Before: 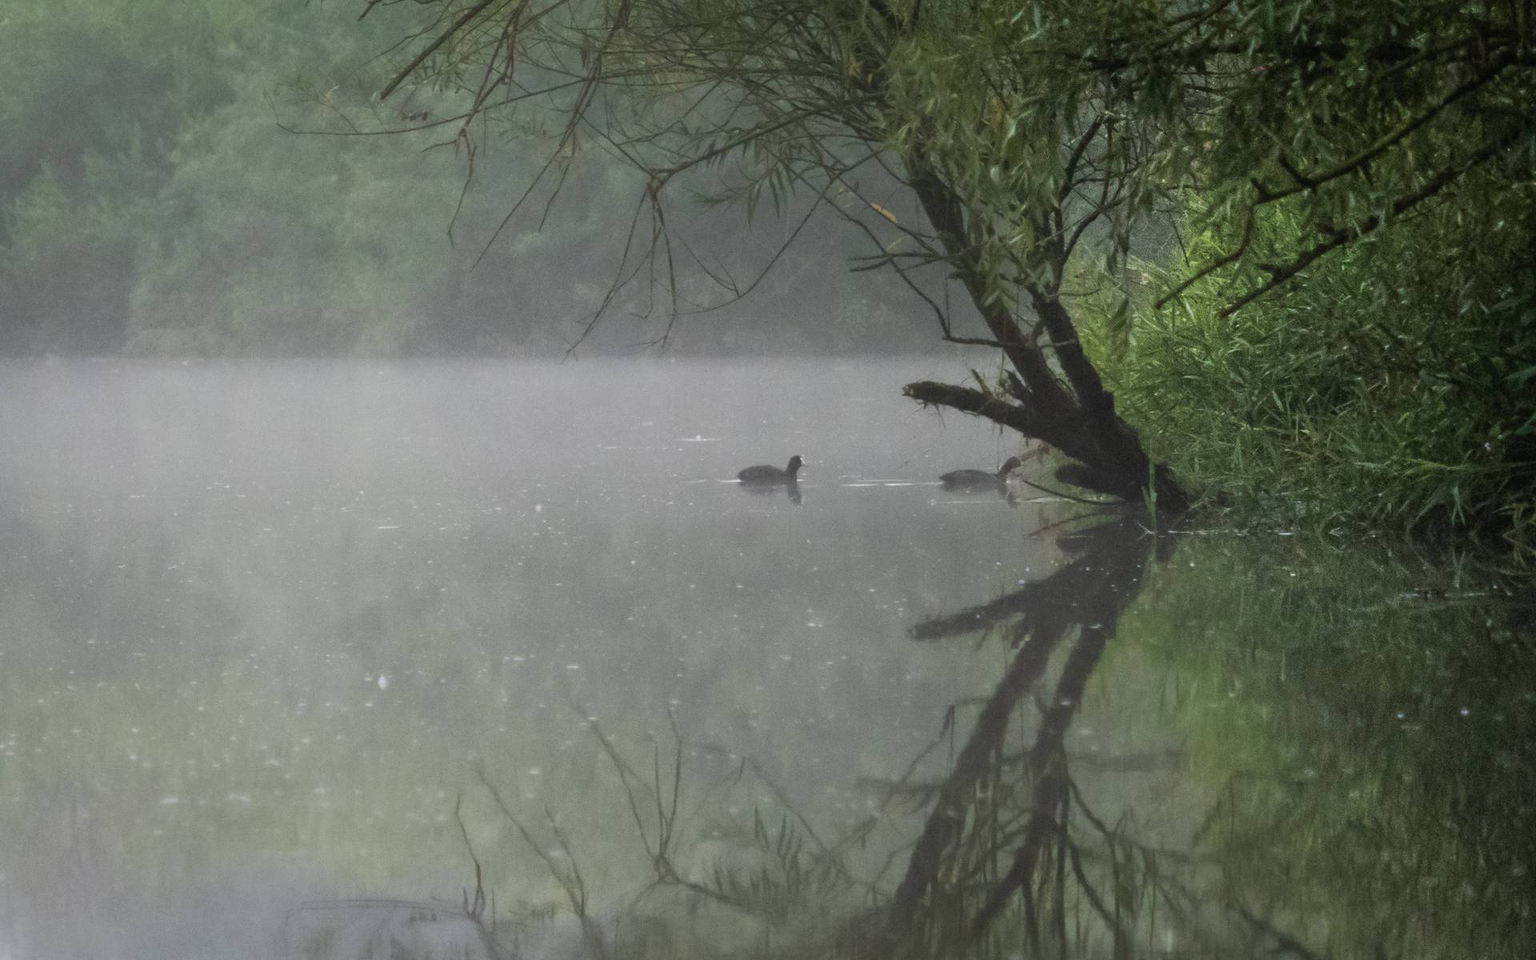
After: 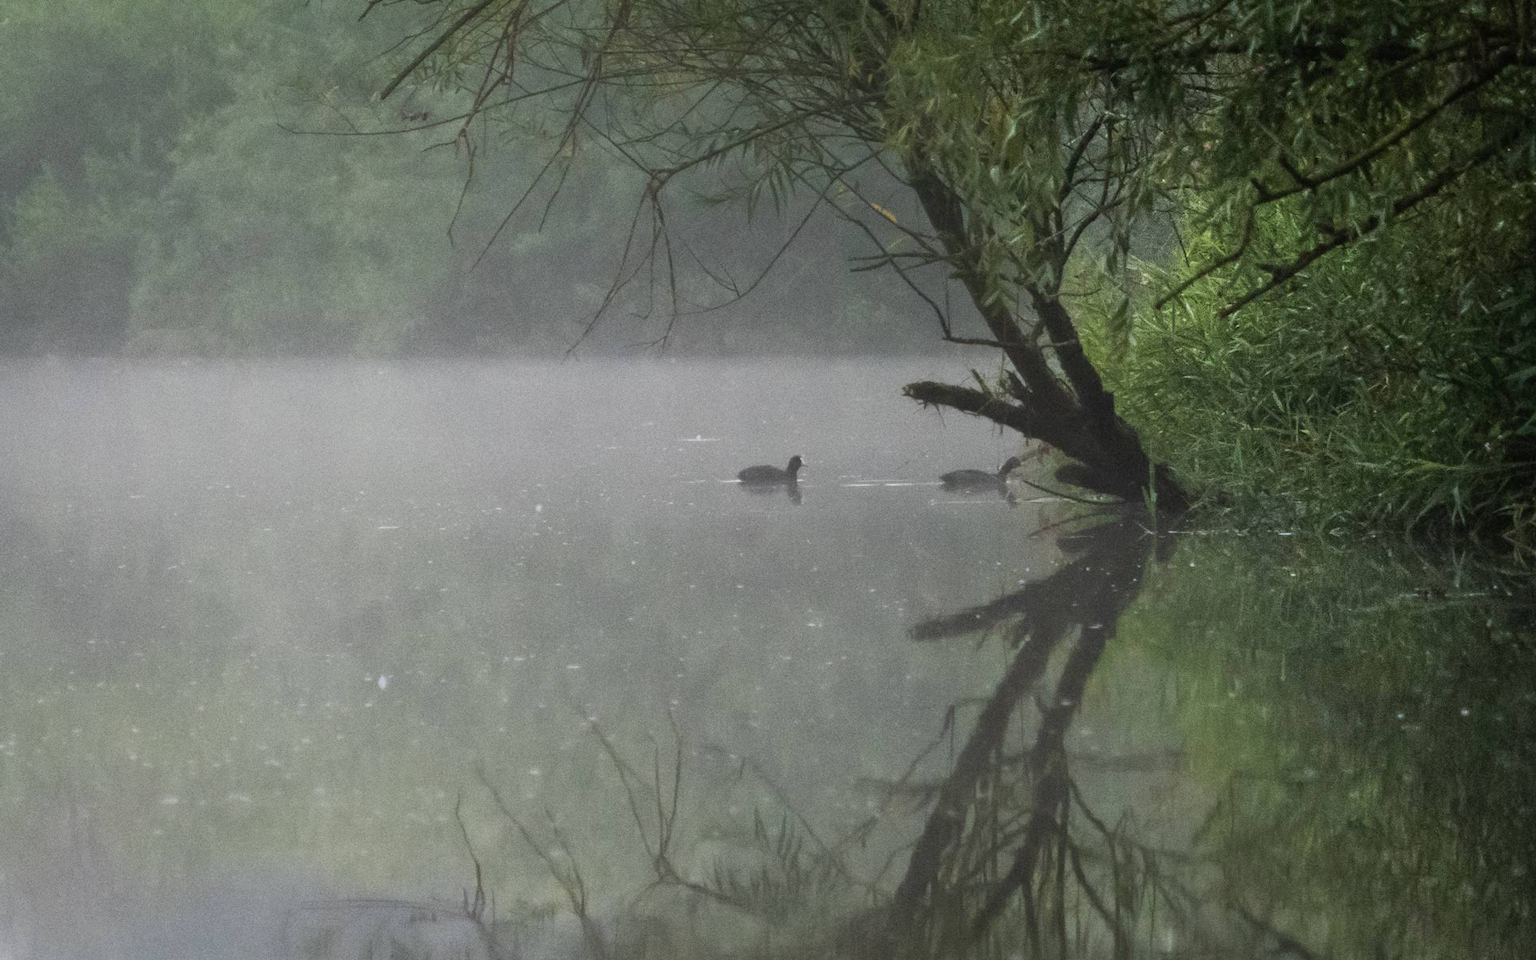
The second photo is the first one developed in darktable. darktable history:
white balance: red 1, blue 1
grain: coarseness 0.09 ISO
